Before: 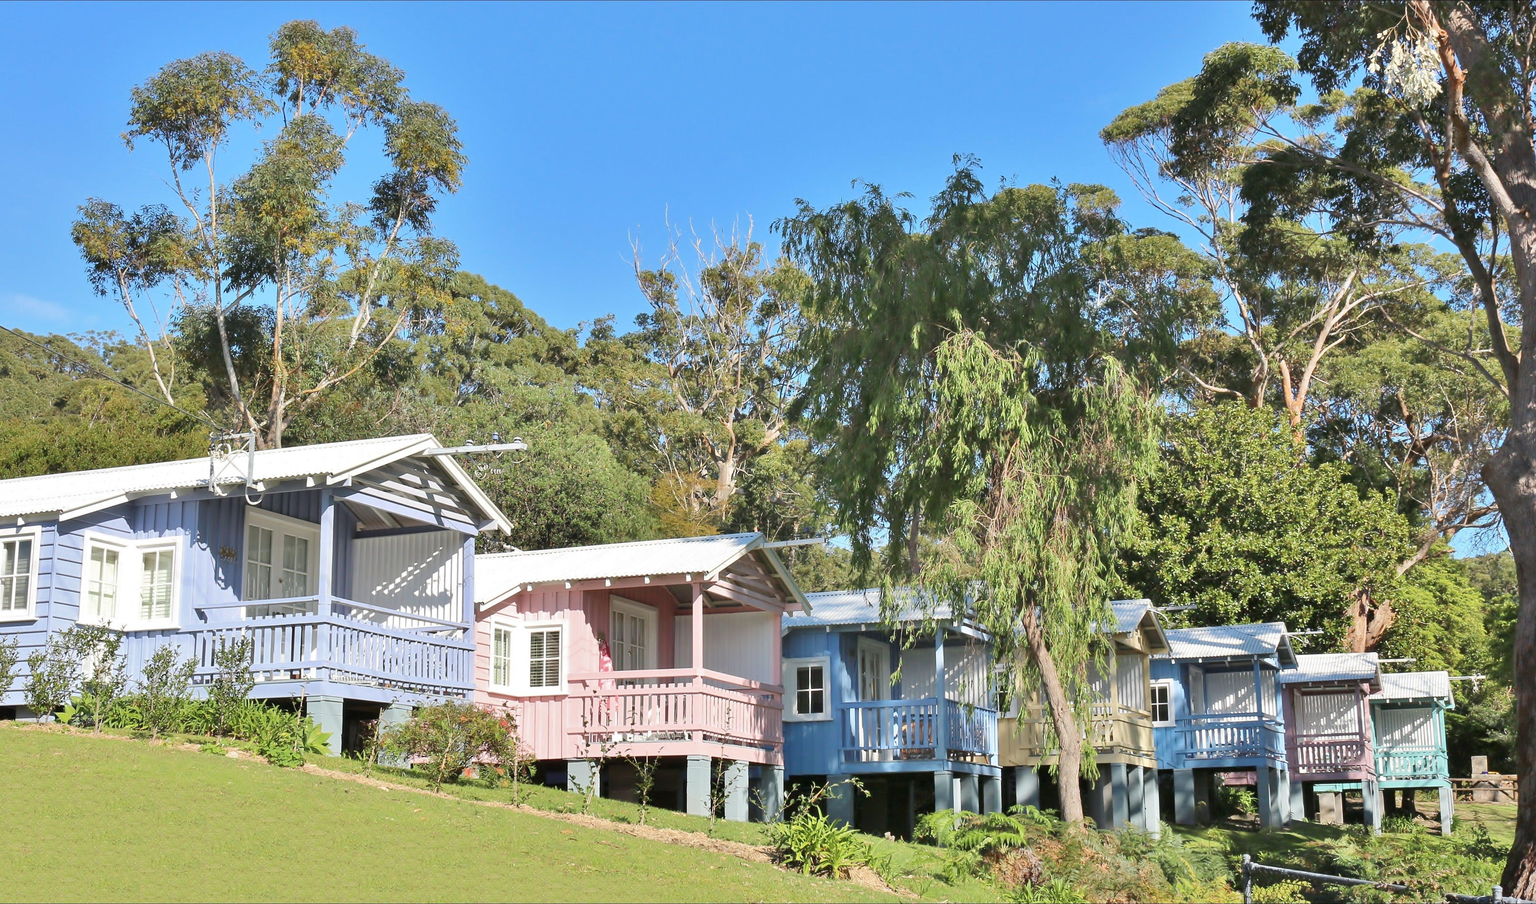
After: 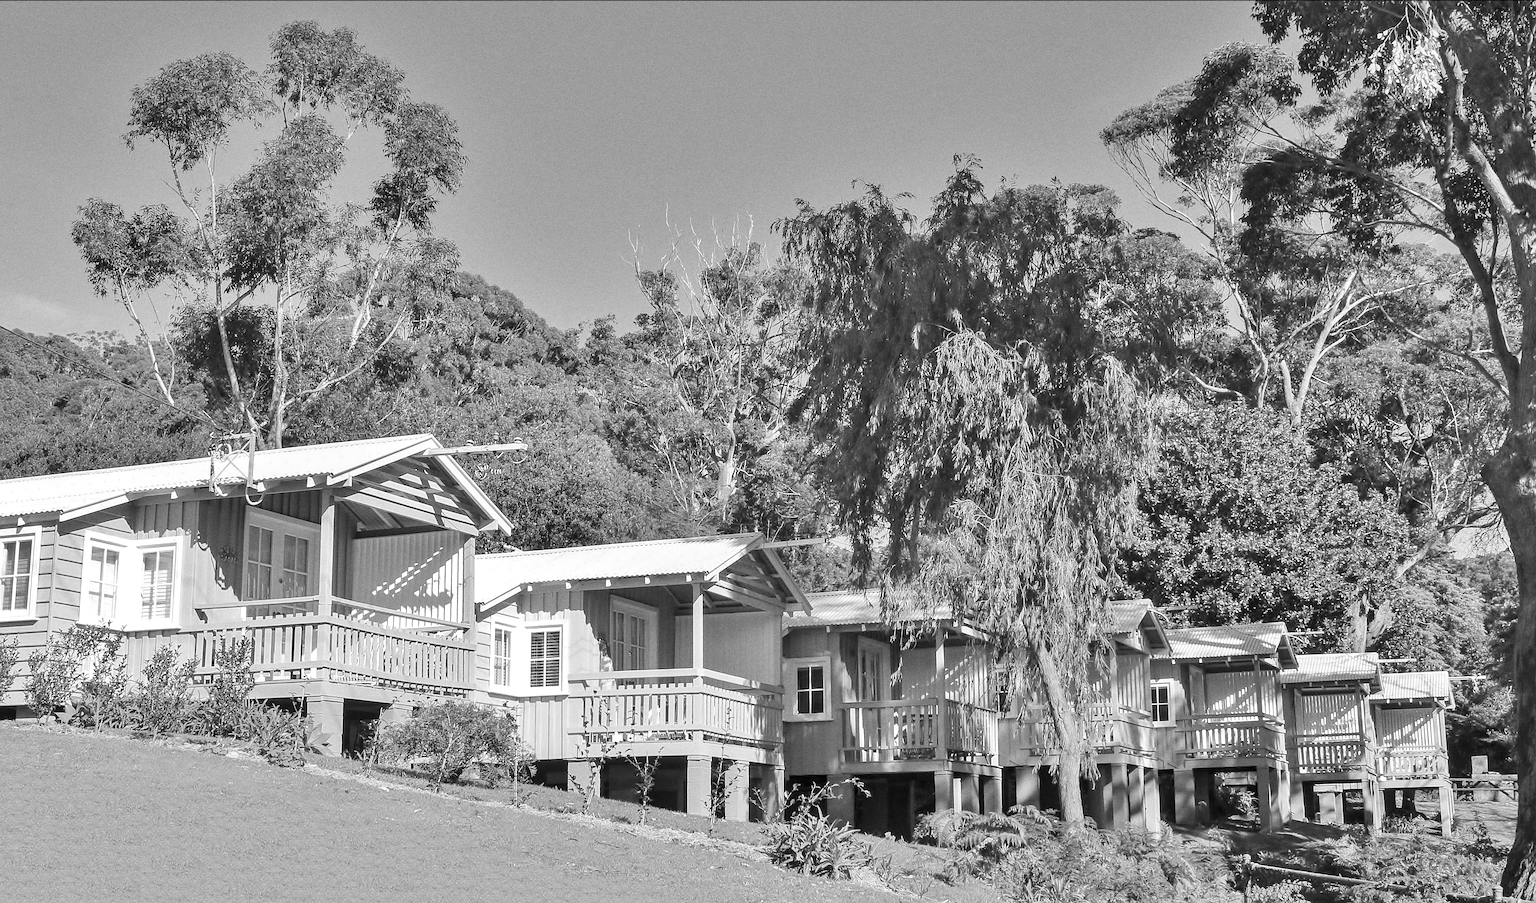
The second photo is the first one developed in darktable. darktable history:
sharpen: on, module defaults
local contrast: on, module defaults
monochrome: on, module defaults
grain: coarseness 0.09 ISO, strength 40%
